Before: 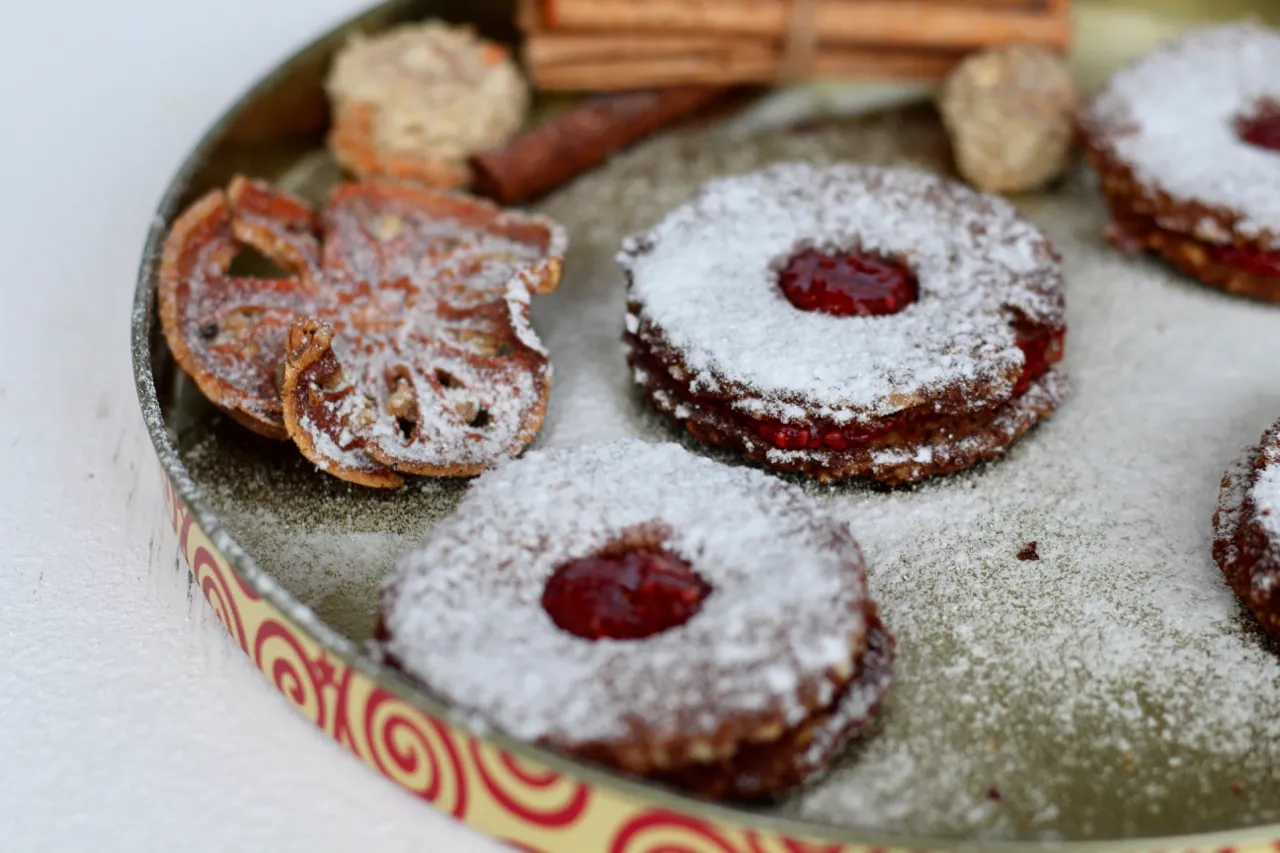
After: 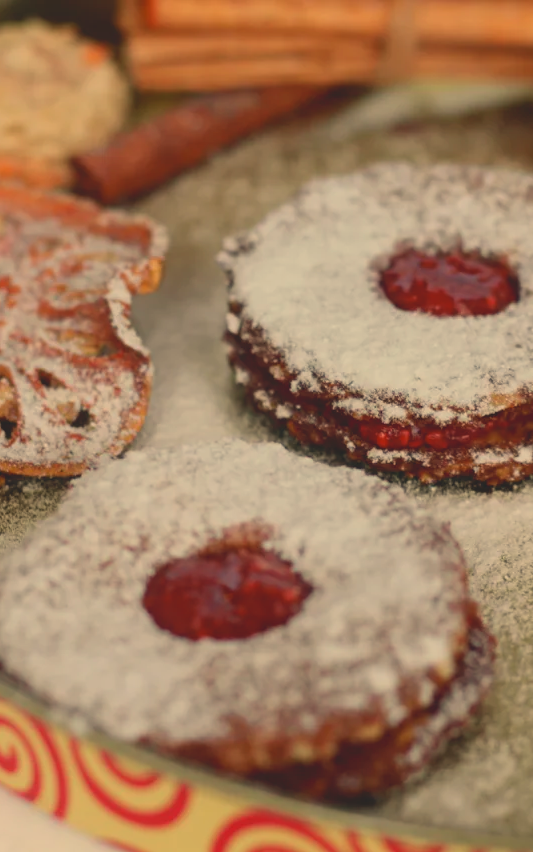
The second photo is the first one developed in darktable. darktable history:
shadows and highlights: shadows -24.28, highlights 49.77, soften with gaussian
crop: left 31.229%, right 27.105%
contrast brightness saturation: contrast -0.28
white balance: red 1.138, green 0.996, blue 0.812
